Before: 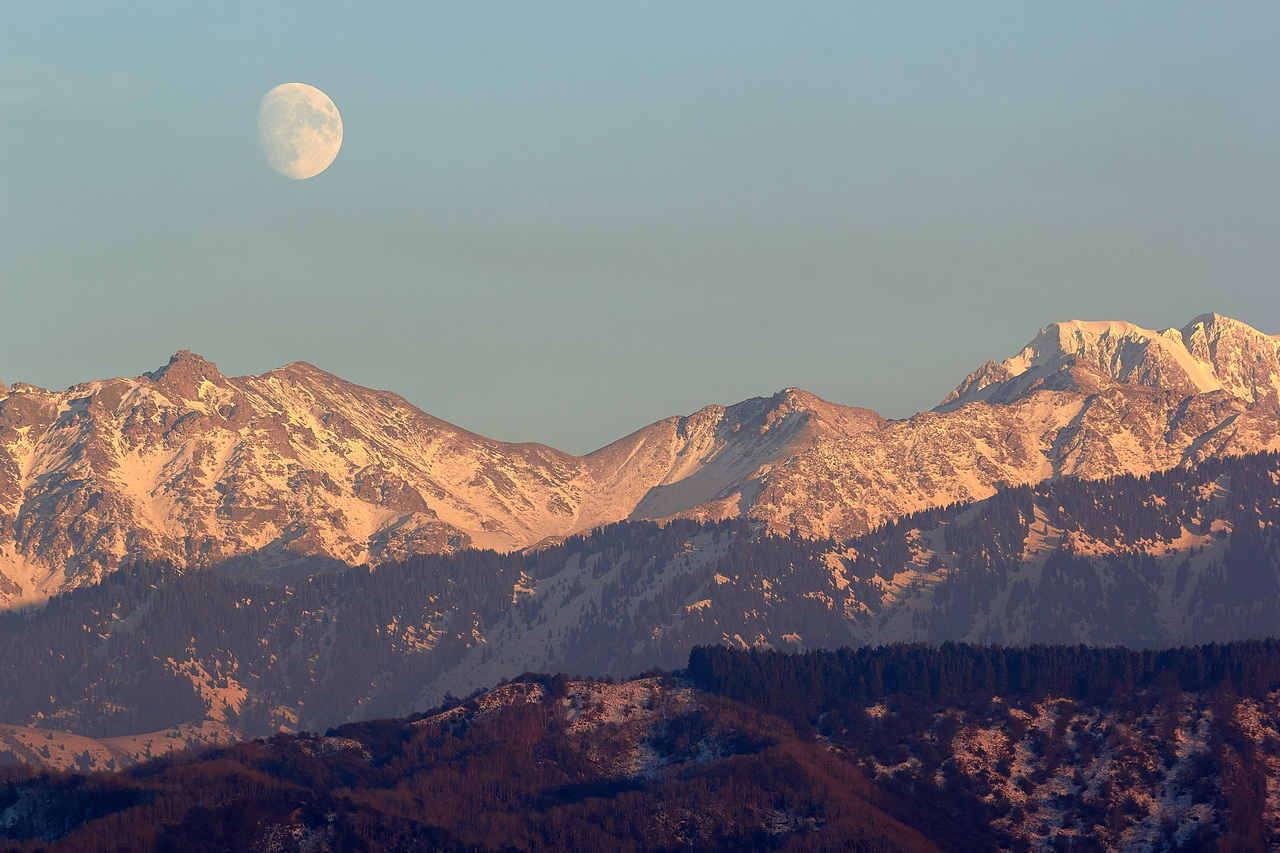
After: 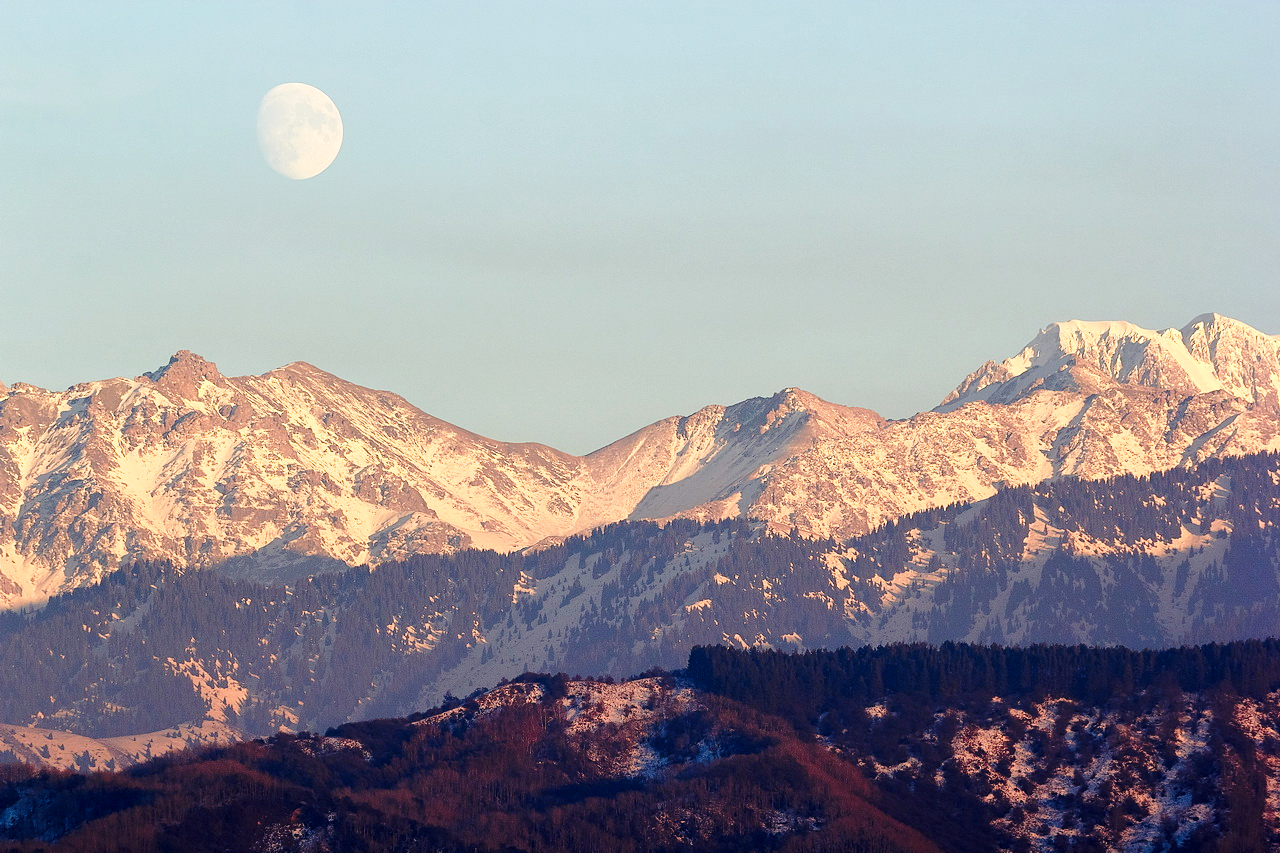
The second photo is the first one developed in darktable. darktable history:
base curve: curves: ch0 [(0, 0) (0.028, 0.03) (0.121, 0.232) (0.46, 0.748) (0.859, 0.968) (1, 1)], preserve colors none
contrast equalizer: y [[0.6 ×6], [0.55 ×6], [0 ×6], [0 ×6], [0 ×6]], mix 0.314
